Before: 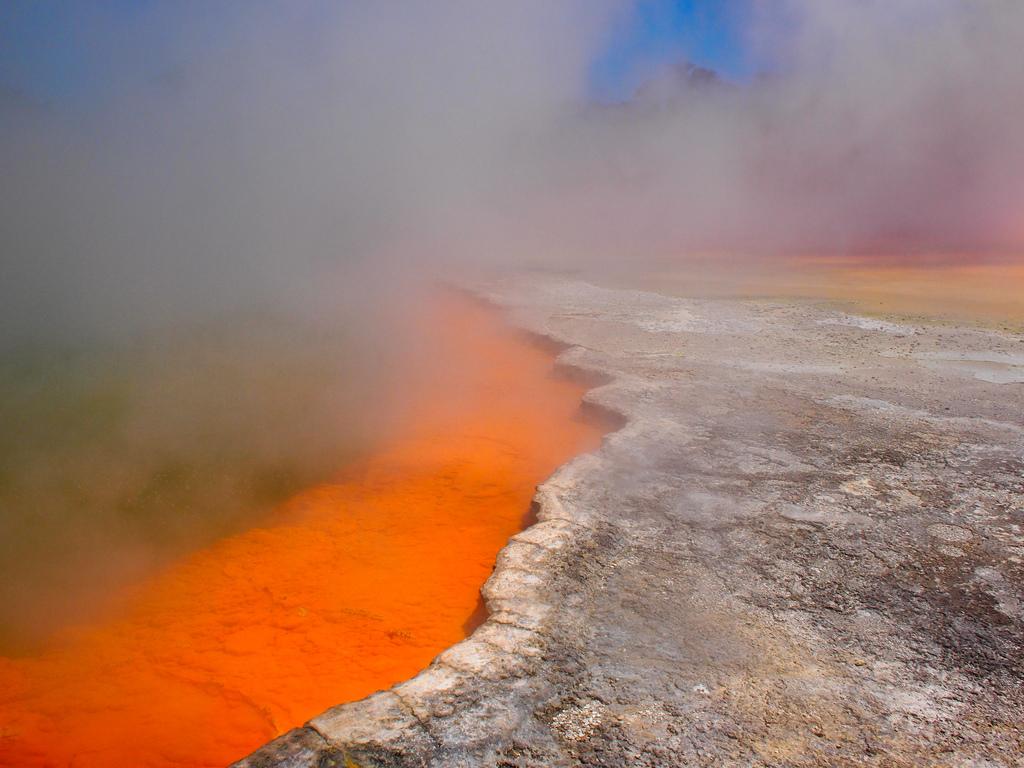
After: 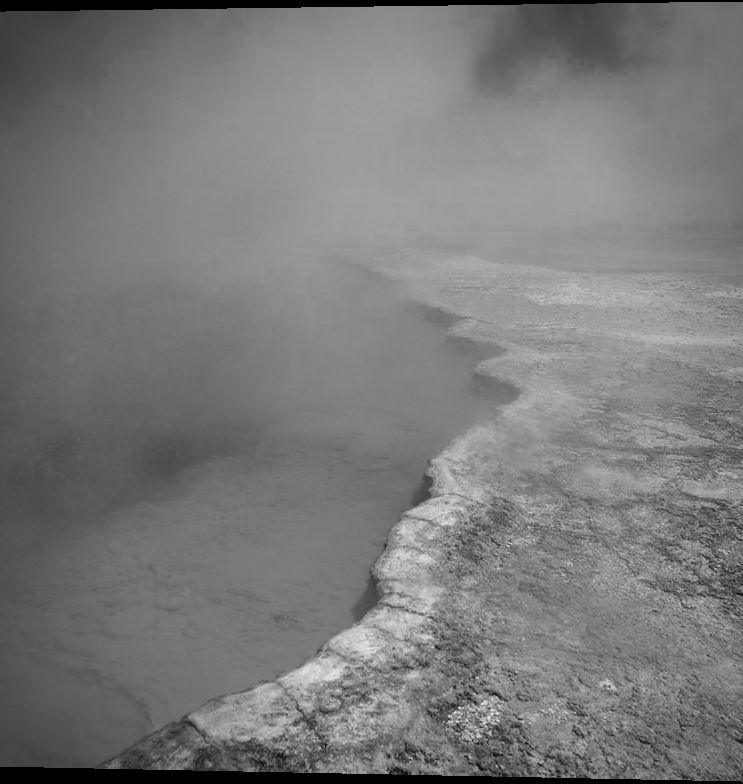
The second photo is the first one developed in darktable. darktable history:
color zones: curves: ch0 [(0.002, 0.593) (0.143, 0.417) (0.285, 0.541) (0.455, 0.289) (0.608, 0.327) (0.727, 0.283) (0.869, 0.571) (1, 0.603)]; ch1 [(0, 0) (0.143, 0) (0.286, 0) (0.429, 0) (0.571, 0) (0.714, 0) (0.857, 0)]
rotate and perspective: rotation 0.128°, lens shift (vertical) -0.181, lens shift (horizontal) -0.044, shear 0.001, automatic cropping off
crop and rotate: left 12.673%, right 20.66%
vignetting: automatic ratio true
